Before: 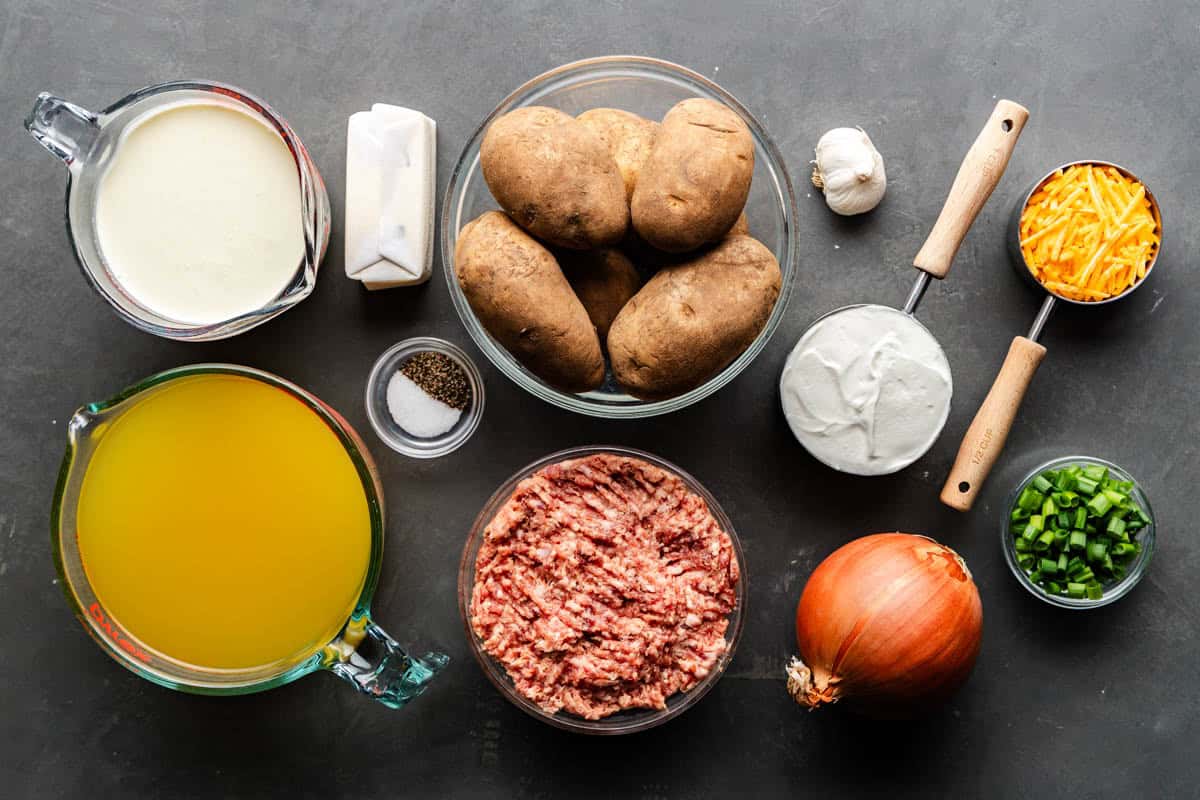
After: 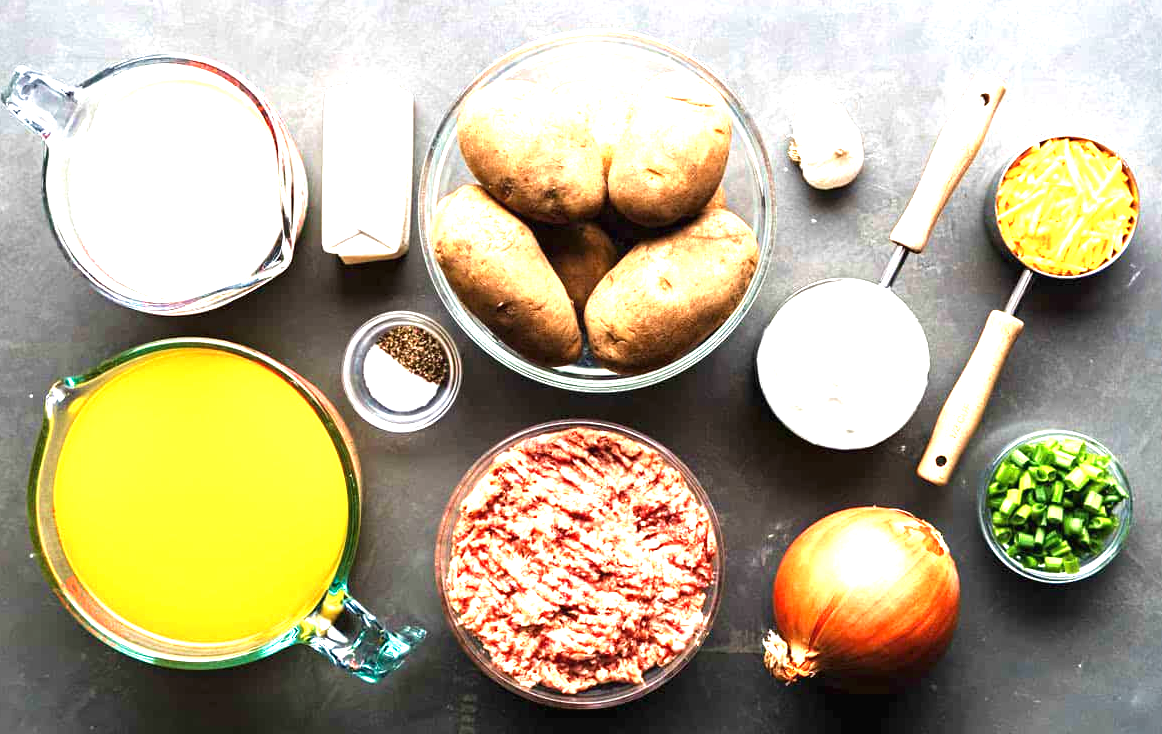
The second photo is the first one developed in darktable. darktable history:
crop: left 1.964%, top 3.251%, right 1.122%, bottom 4.933%
velvia: strength 30%
exposure: black level correction 0, exposure 1.741 EV, compensate exposure bias true, compensate highlight preservation false
